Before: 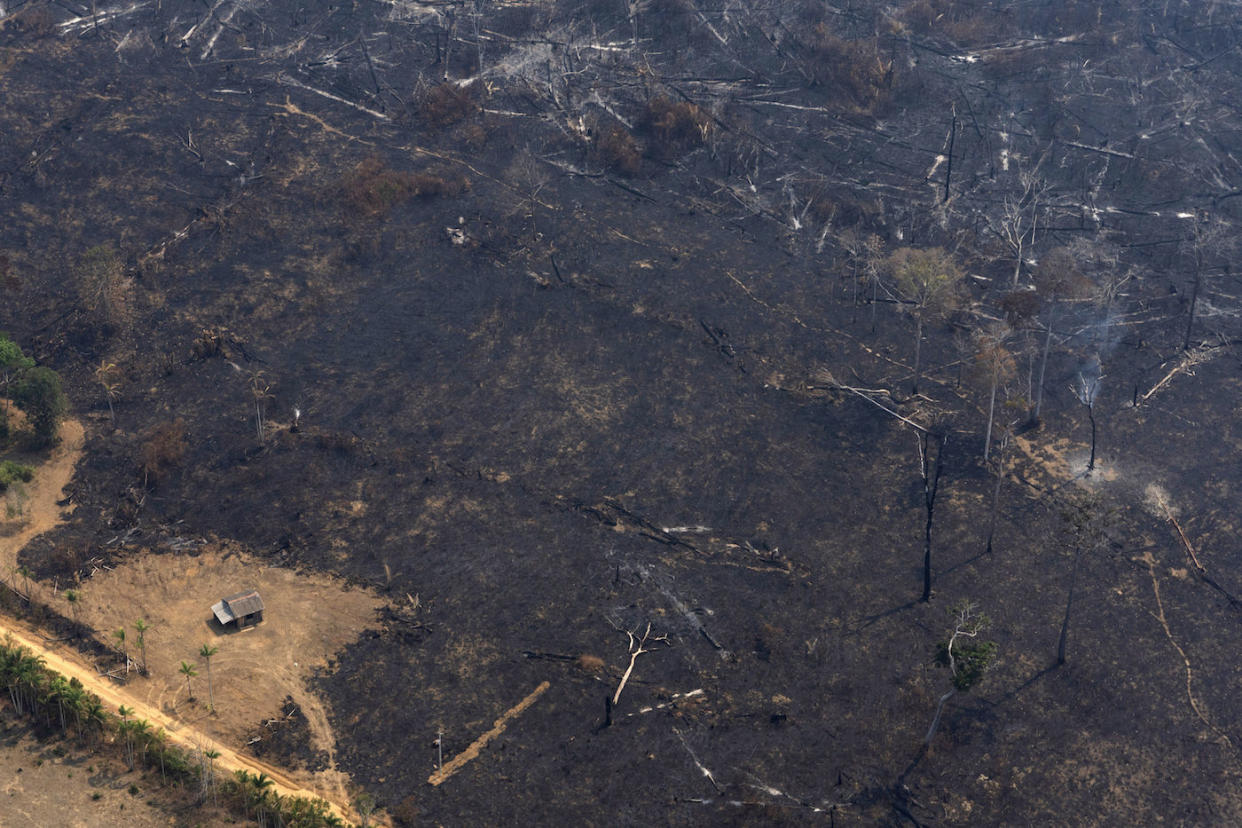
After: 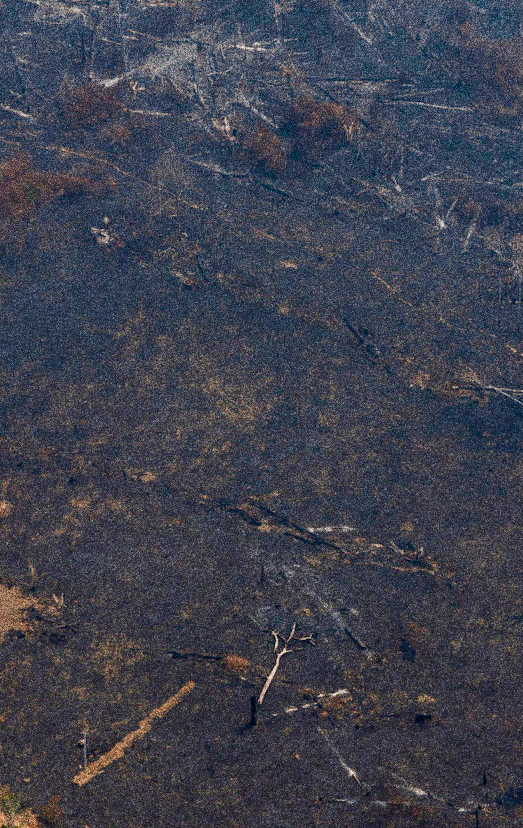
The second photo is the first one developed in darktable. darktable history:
grain: coarseness 30.02 ISO, strength 100%
color balance rgb: shadows lift › chroma 1%, shadows lift › hue 113°, highlights gain › chroma 0.2%, highlights gain › hue 333°, perceptual saturation grading › global saturation 20%, perceptual saturation grading › highlights -50%, perceptual saturation grading › shadows 25%, contrast -10%
crop: left 28.583%, right 29.231%
